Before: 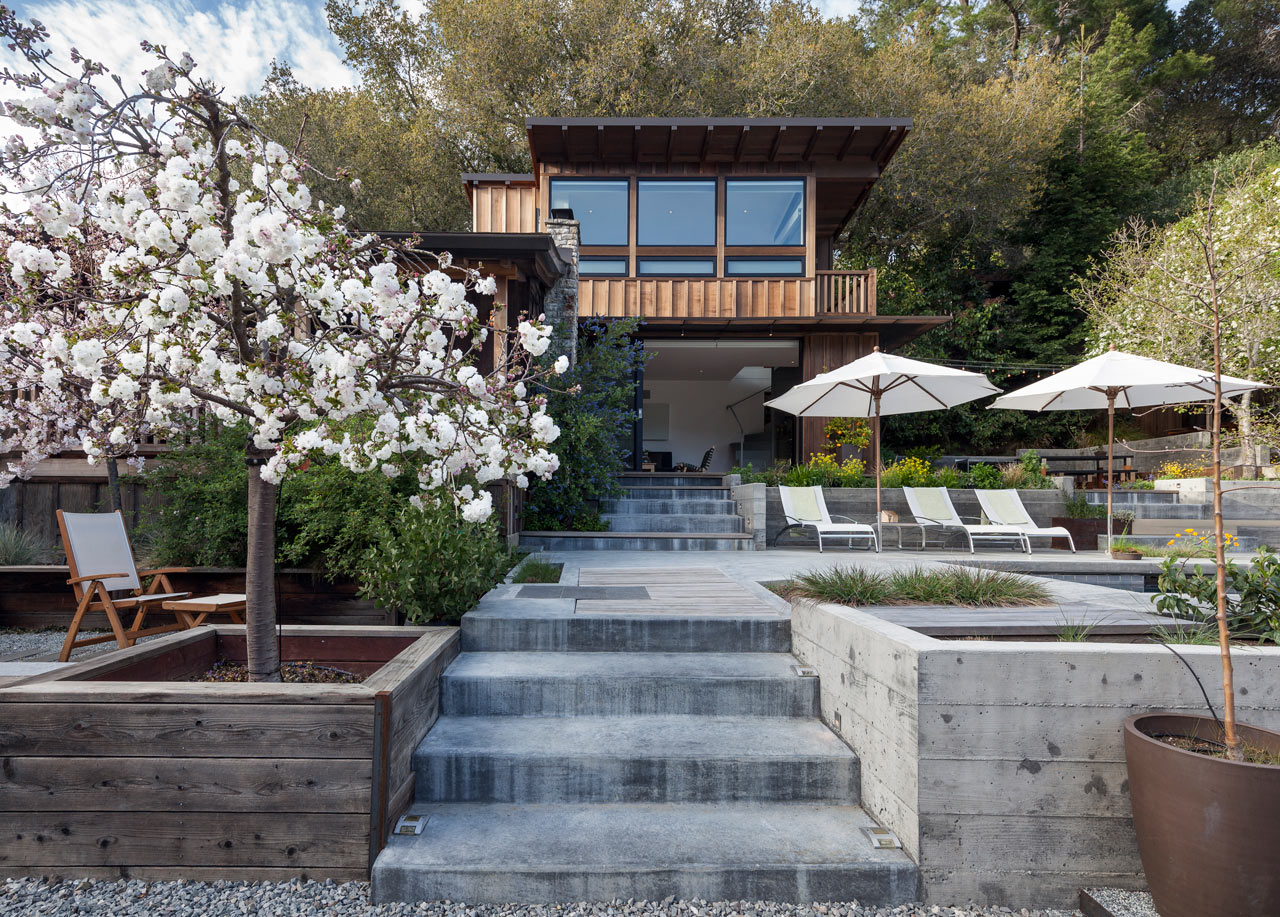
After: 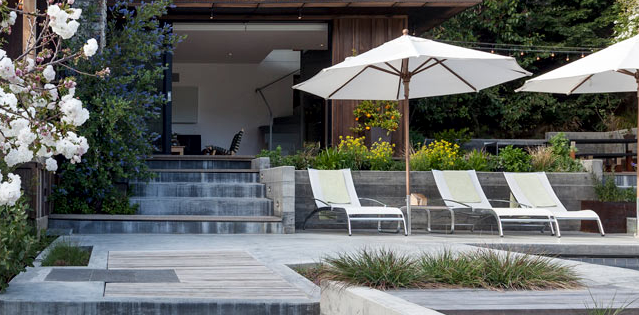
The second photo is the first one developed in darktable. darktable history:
local contrast: mode bilateral grid, contrast 20, coarseness 50, detail 132%, midtone range 0.2
crop: left 36.82%, top 34.623%, right 13.224%, bottom 30.99%
